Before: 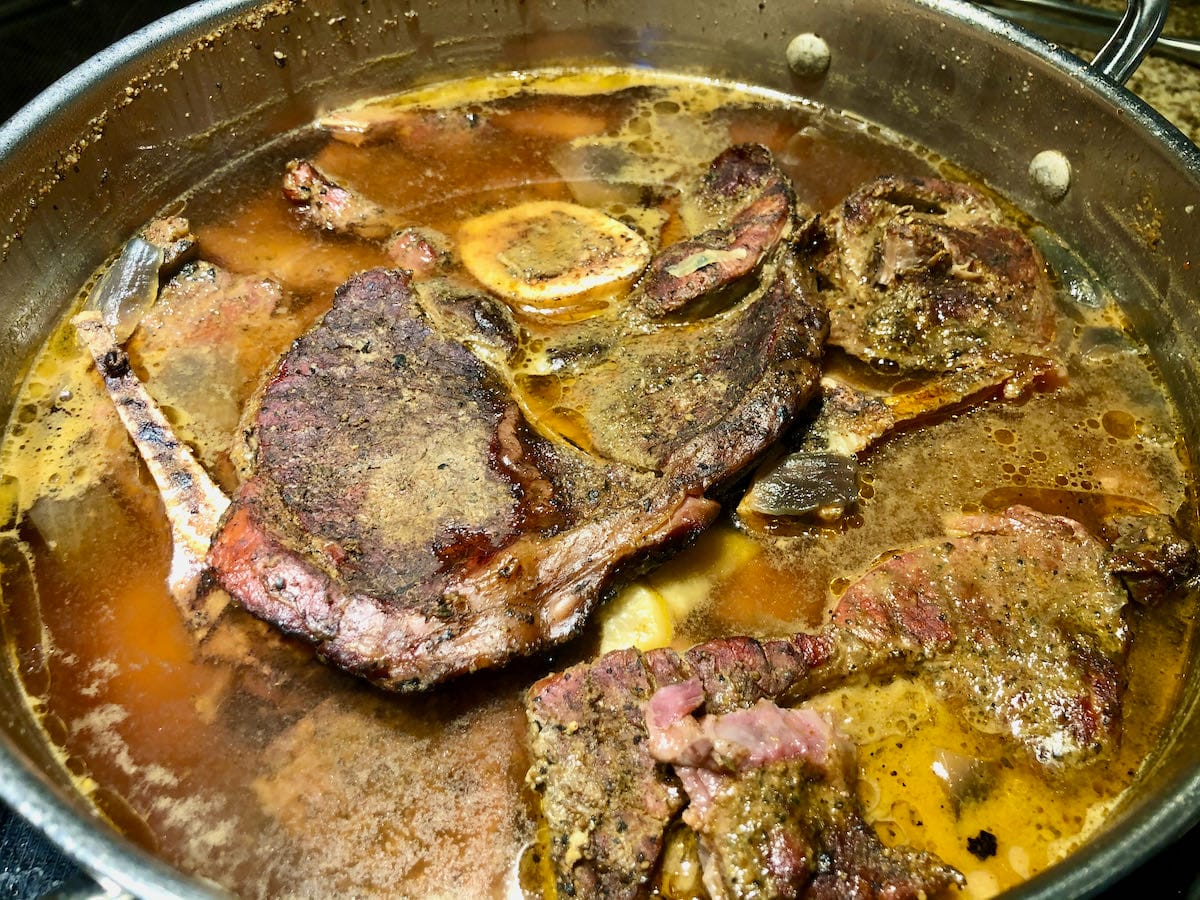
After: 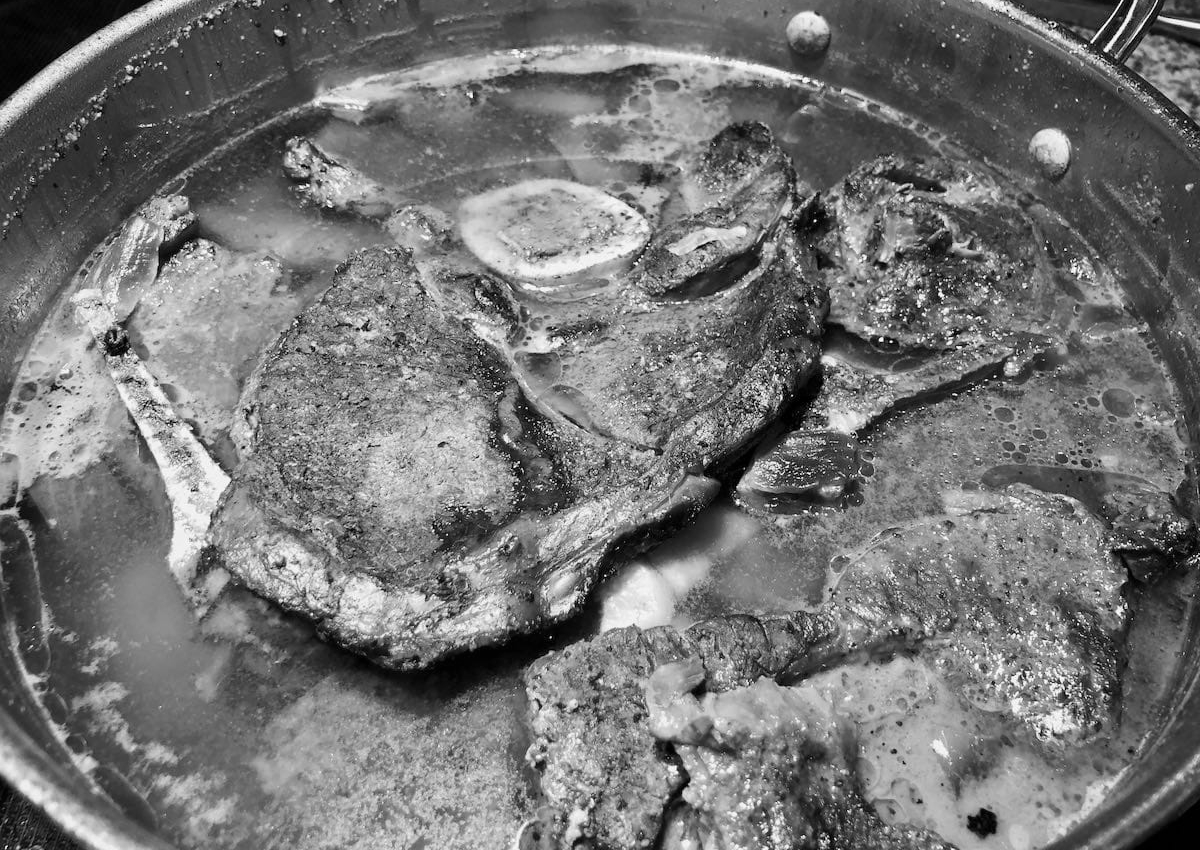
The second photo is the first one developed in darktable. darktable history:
monochrome: a -6.99, b 35.61, size 1.4
contrast brightness saturation: saturation -0.17
crop and rotate: top 2.479%, bottom 3.018%
